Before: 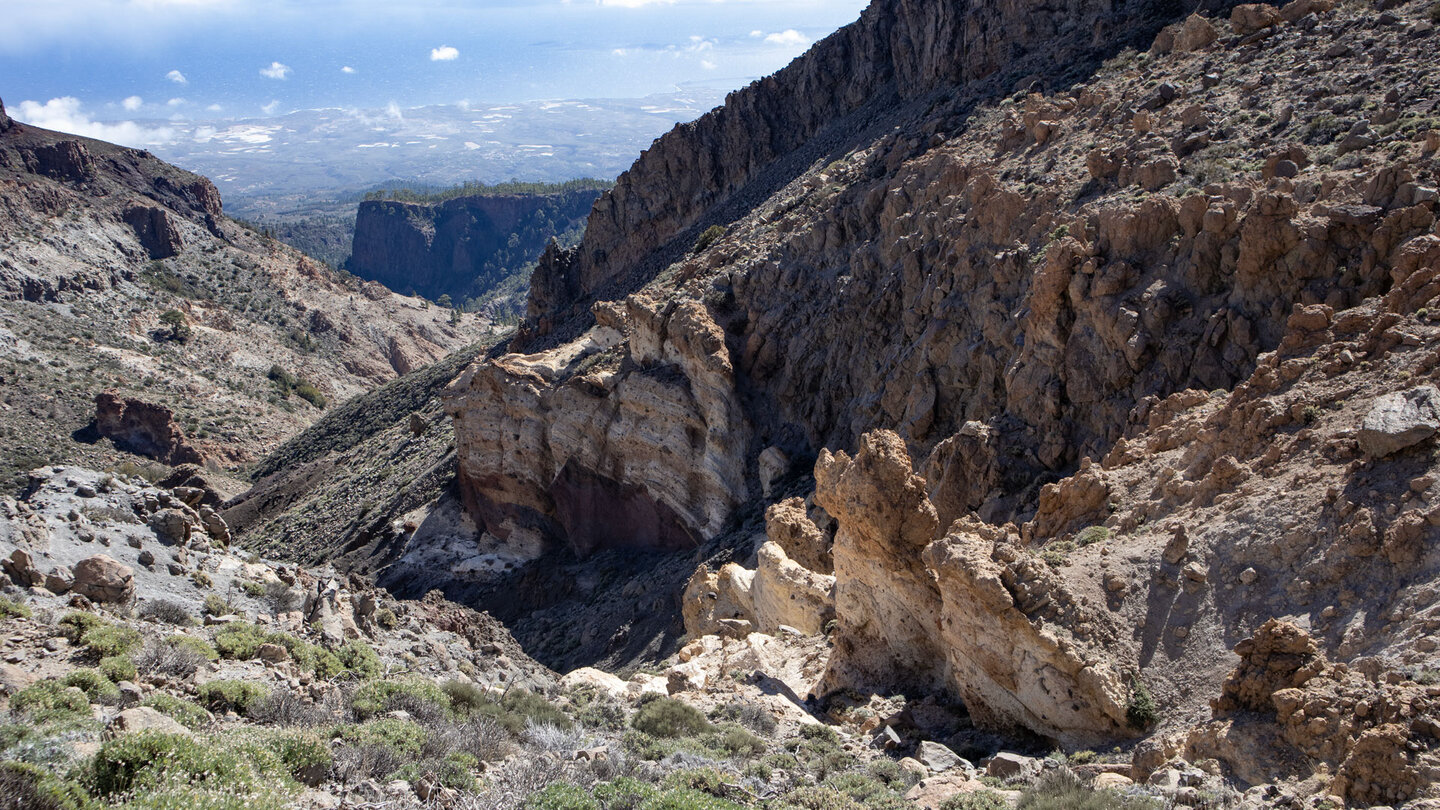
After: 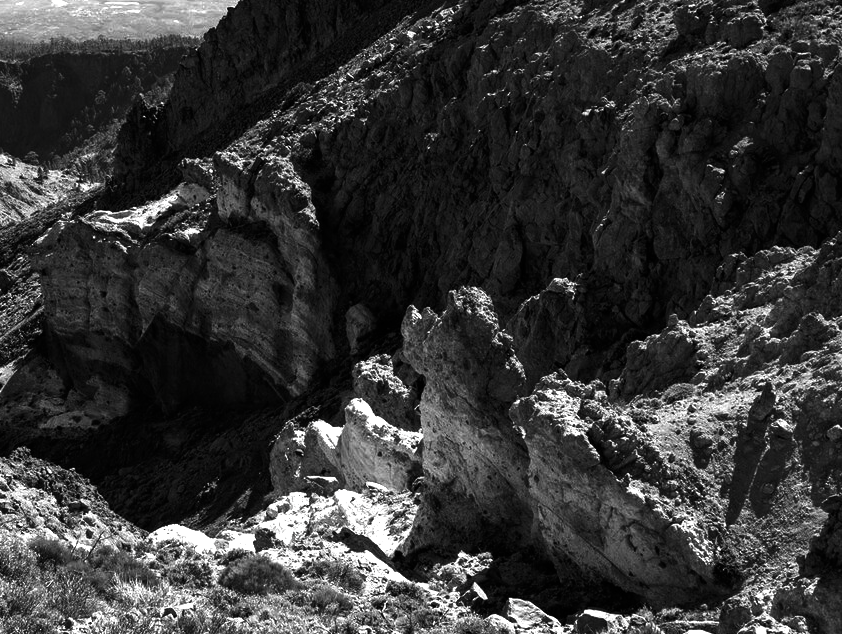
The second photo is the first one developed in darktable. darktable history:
contrast brightness saturation: contrast -0.025, brightness -0.574, saturation -0.998
crop and rotate: left 28.737%, top 17.701%, right 12.773%, bottom 3.992%
exposure: black level correction -0.002, exposure 0.712 EV, compensate highlight preservation false
